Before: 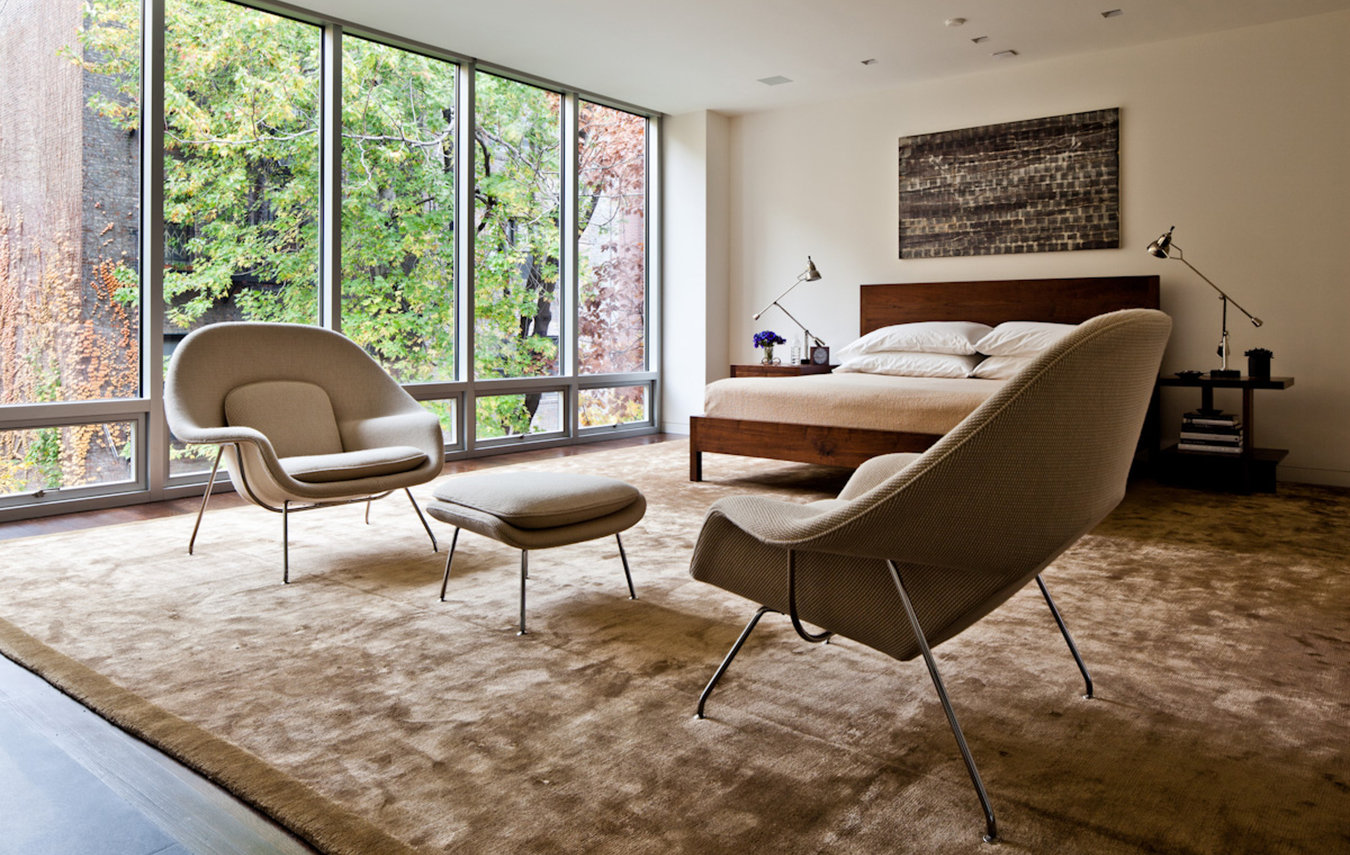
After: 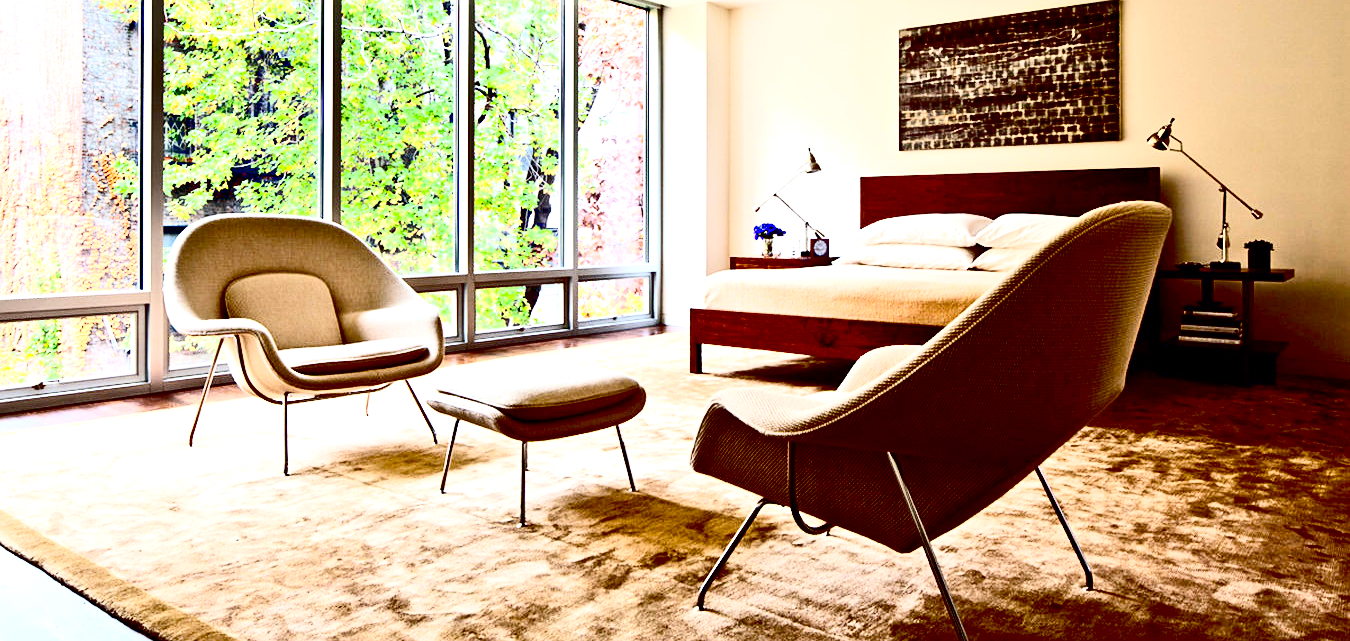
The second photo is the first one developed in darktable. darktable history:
exposure: black level correction 0.036, exposure 0.904 EV, compensate highlight preservation false
sharpen: amount 0.215
crop and rotate: top 12.641%, bottom 12.285%
contrast brightness saturation: contrast 0.411, brightness 0.096, saturation 0.212
